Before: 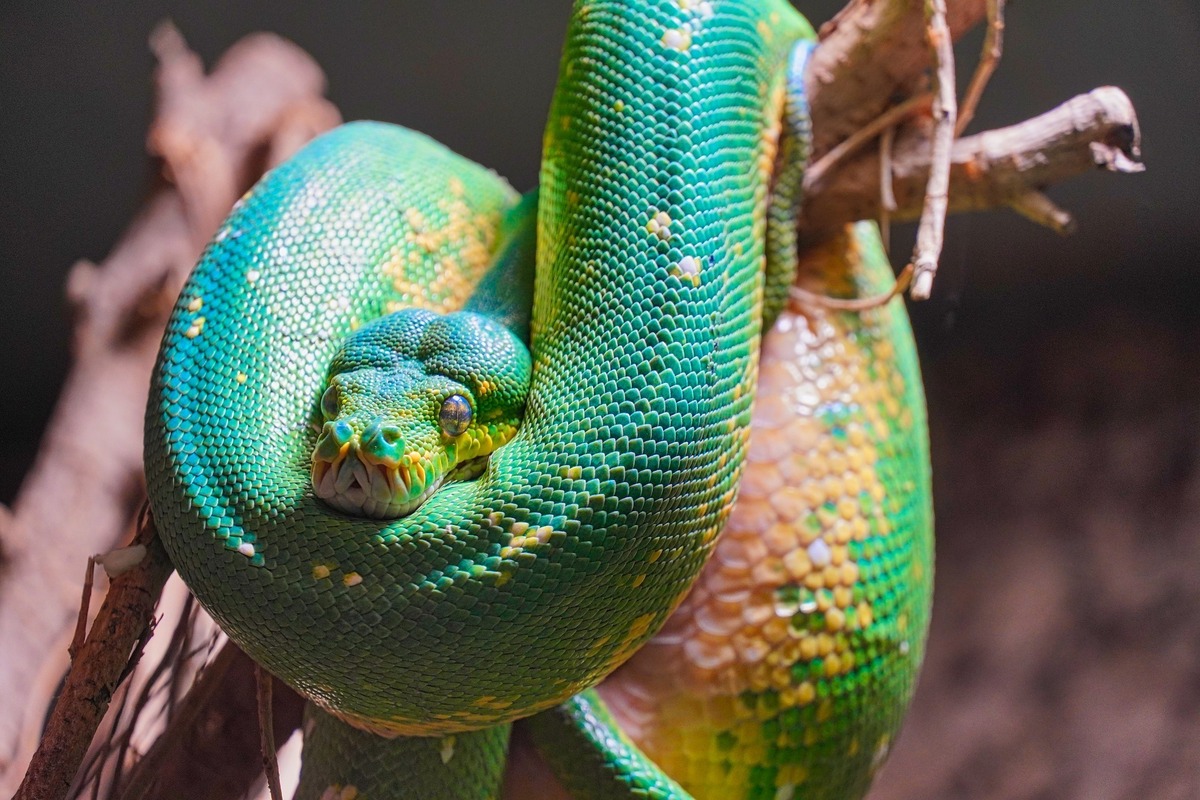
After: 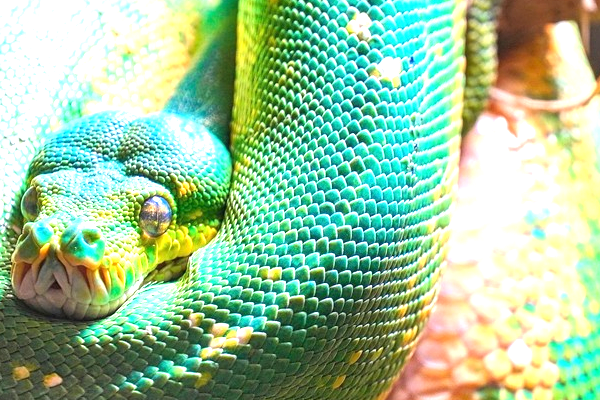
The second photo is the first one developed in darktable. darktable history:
exposure: black level correction 0, exposure 1.387 EV, compensate exposure bias true, compensate highlight preservation false
crop: left 25.041%, top 24.901%, right 24.949%, bottom 25.076%
